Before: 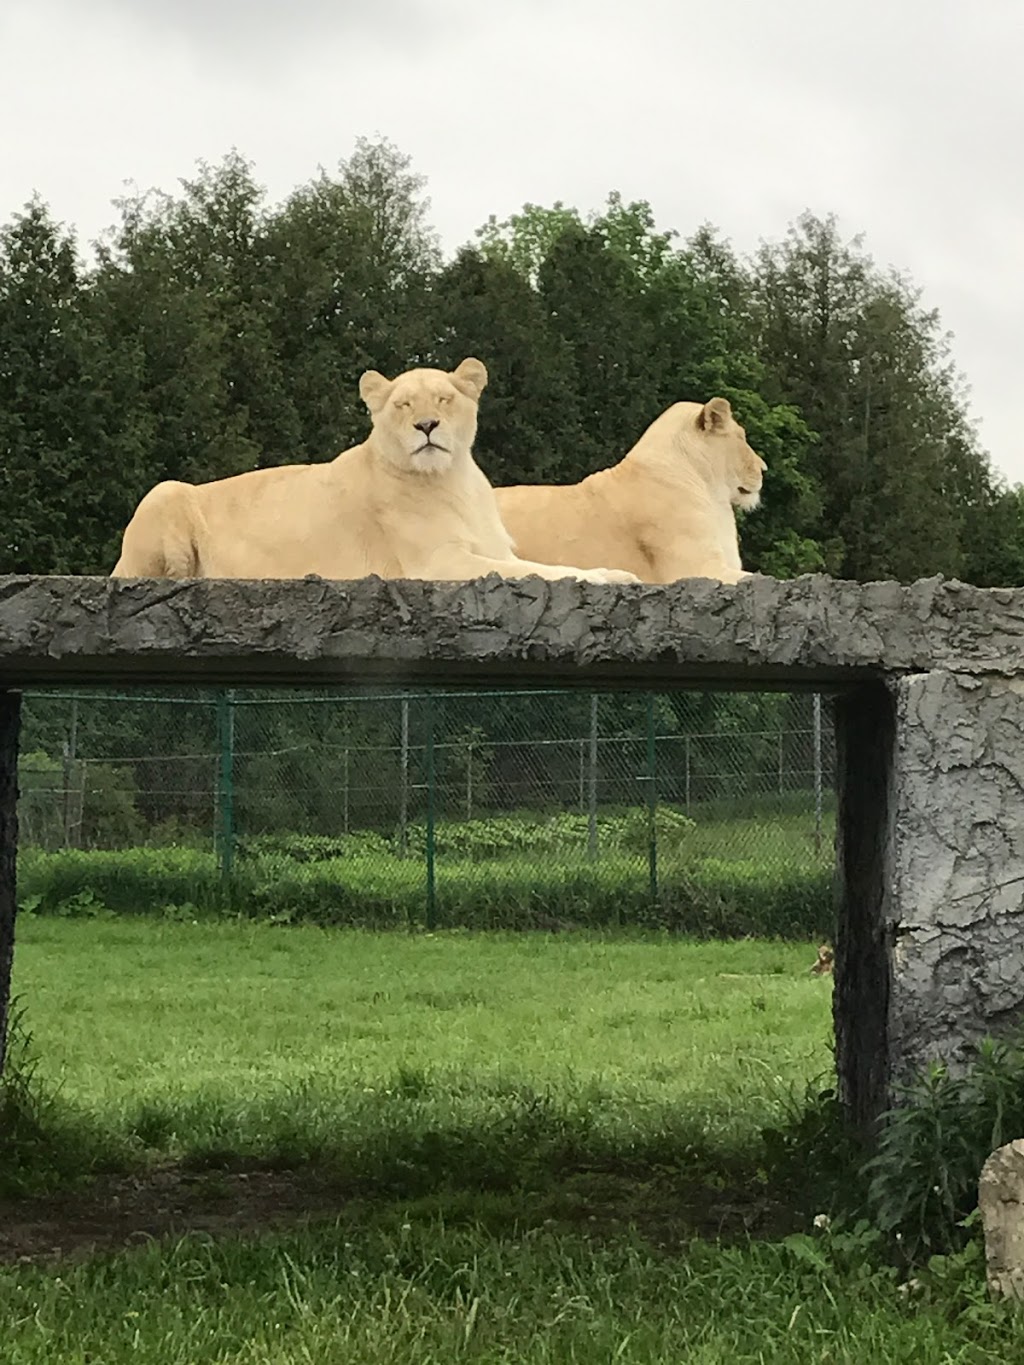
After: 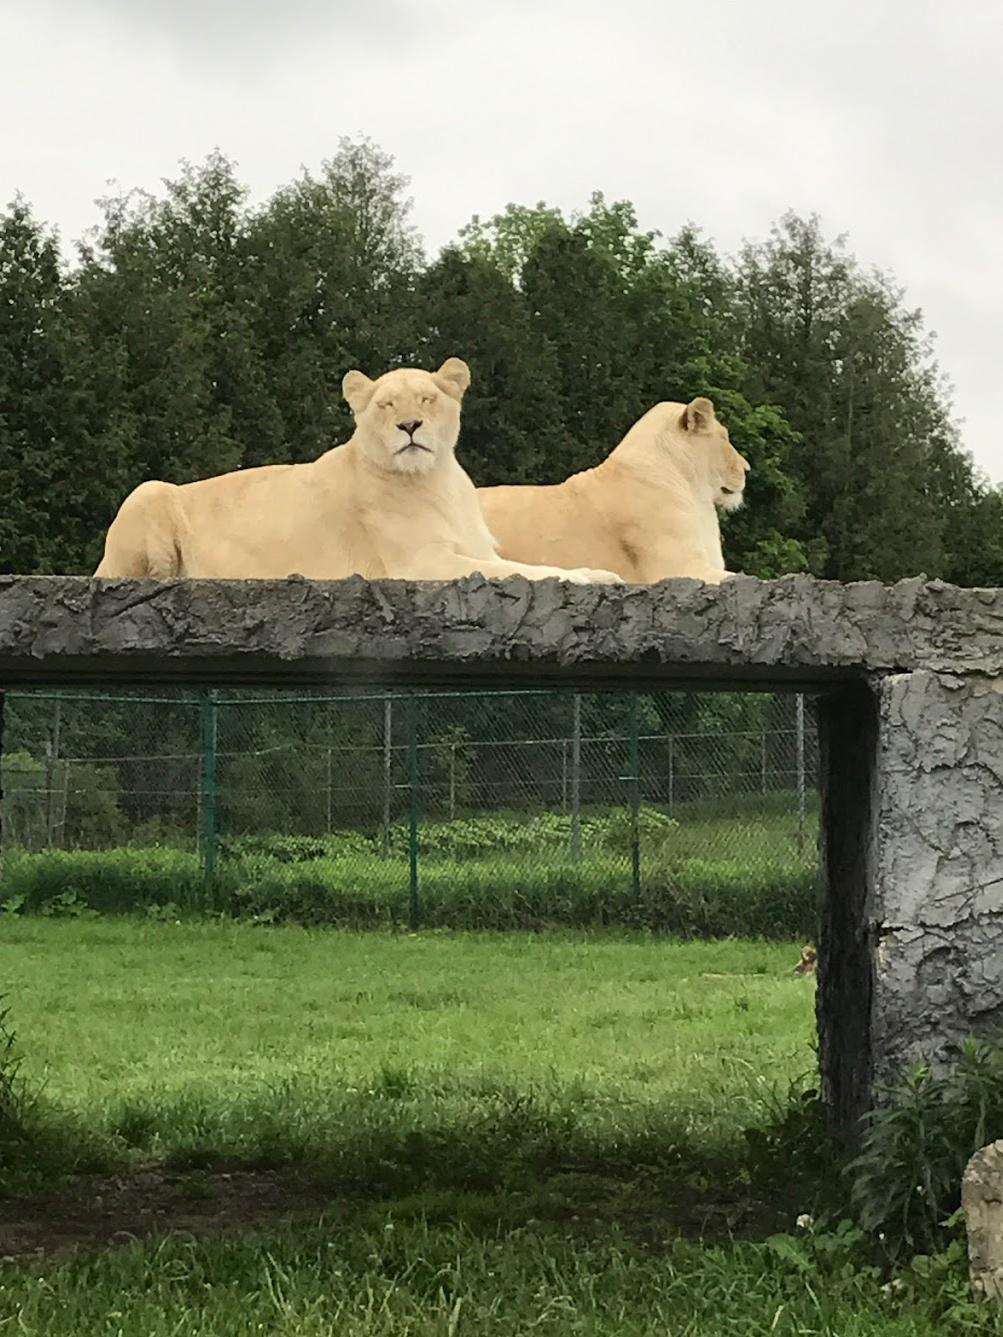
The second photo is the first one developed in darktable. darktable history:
crop: left 1.743%, right 0.268%, bottom 2.011%
